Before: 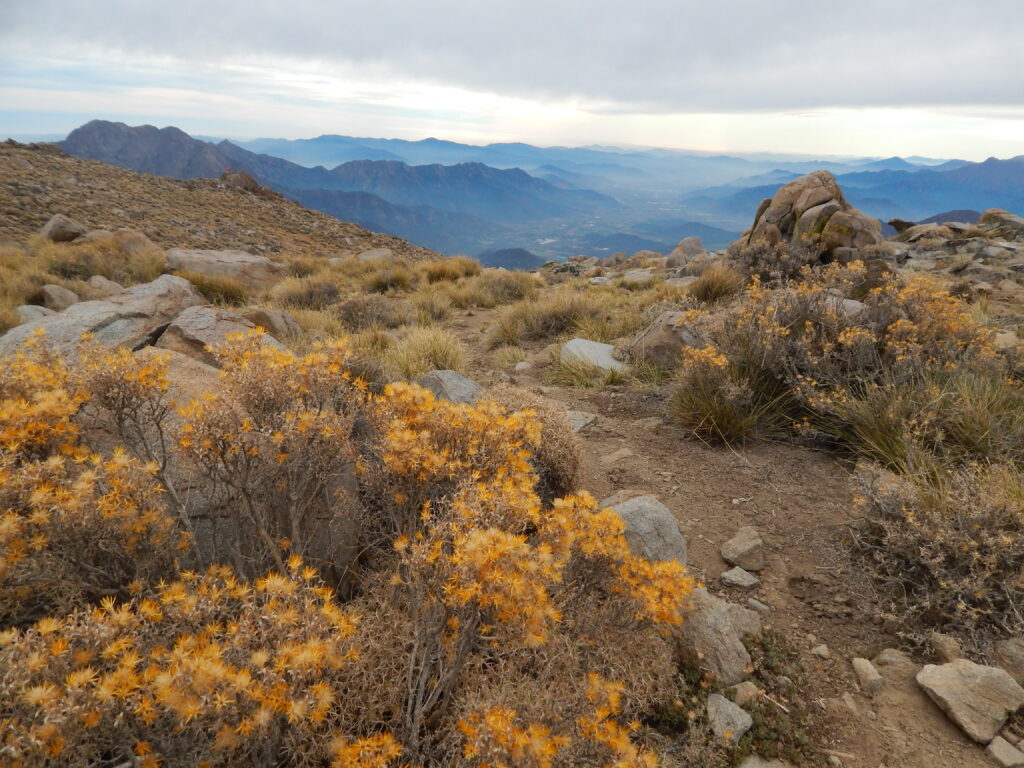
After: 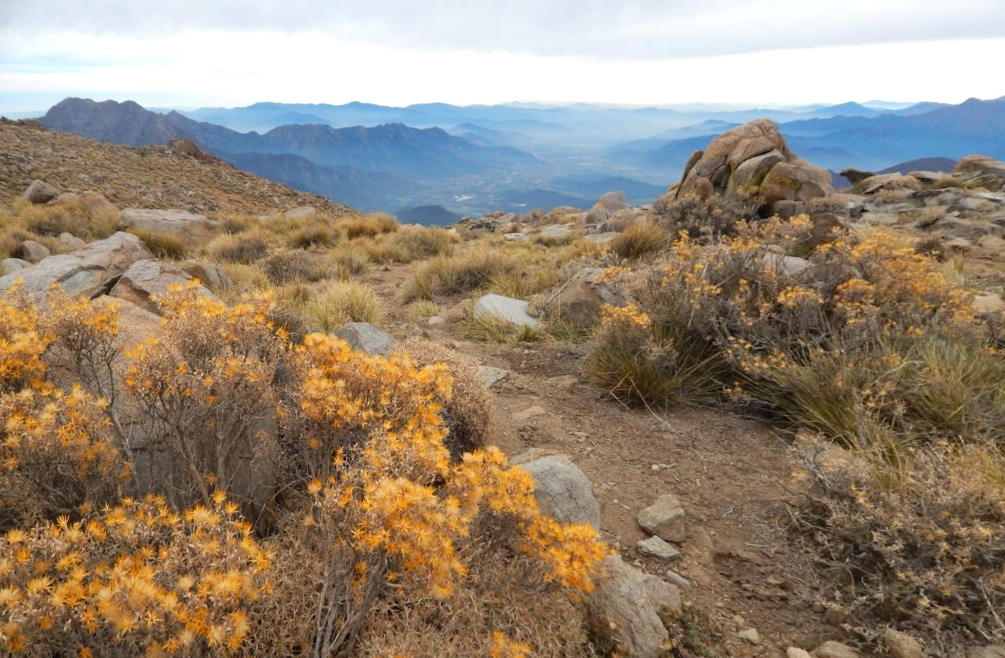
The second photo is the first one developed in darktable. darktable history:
rotate and perspective: rotation 1.69°, lens shift (vertical) -0.023, lens shift (horizontal) -0.291, crop left 0.025, crop right 0.988, crop top 0.092, crop bottom 0.842
exposure: exposure 0.4 EV, compensate highlight preservation false
